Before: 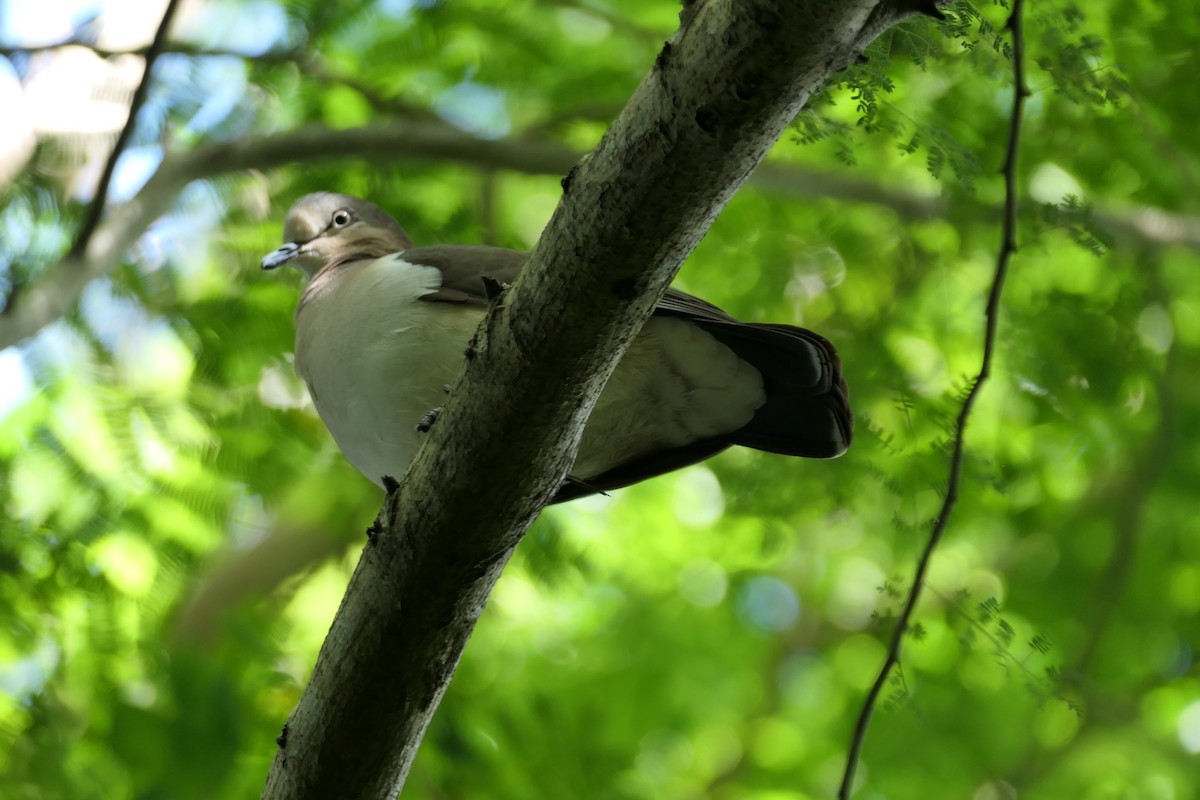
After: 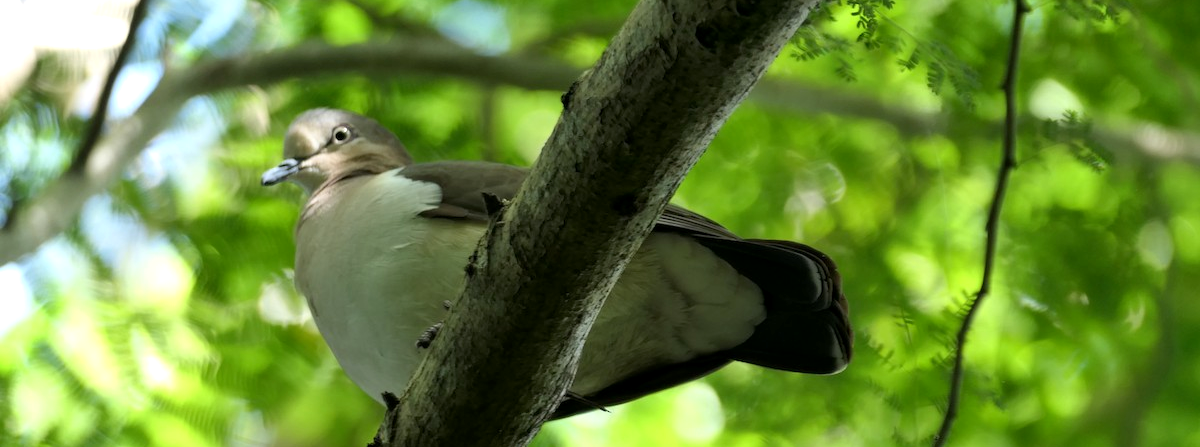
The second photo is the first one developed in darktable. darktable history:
exposure: black level correction 0.001, exposure 0.297 EV, compensate highlight preservation false
crop and rotate: top 10.507%, bottom 33.526%
